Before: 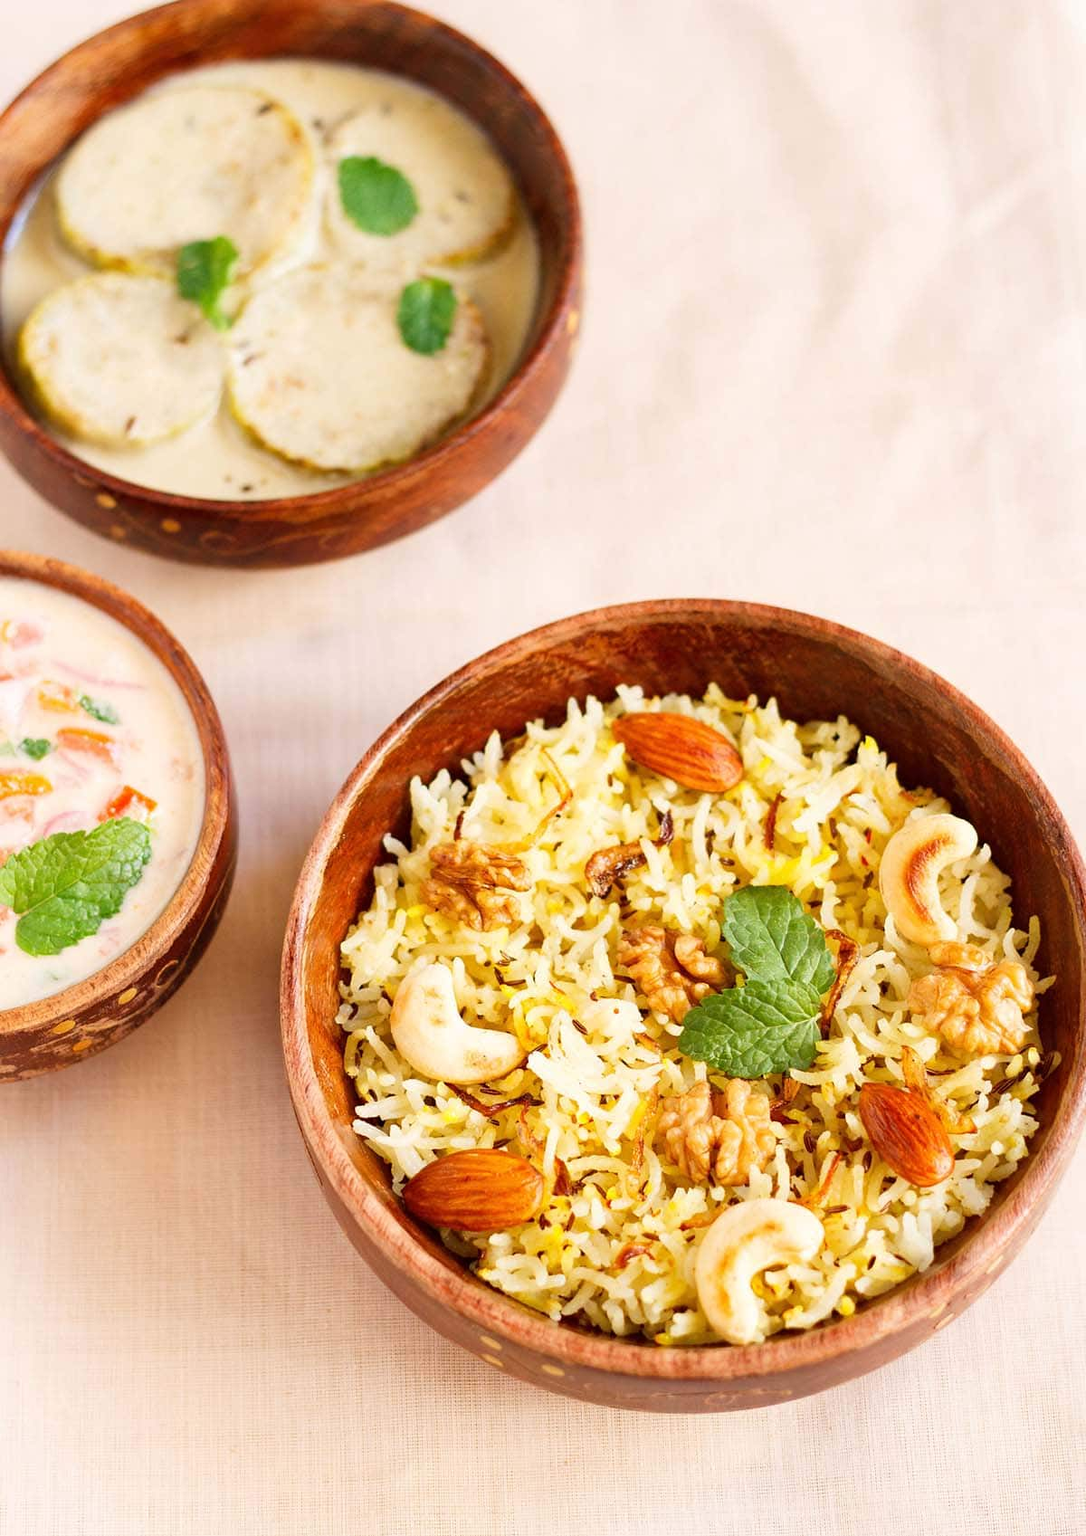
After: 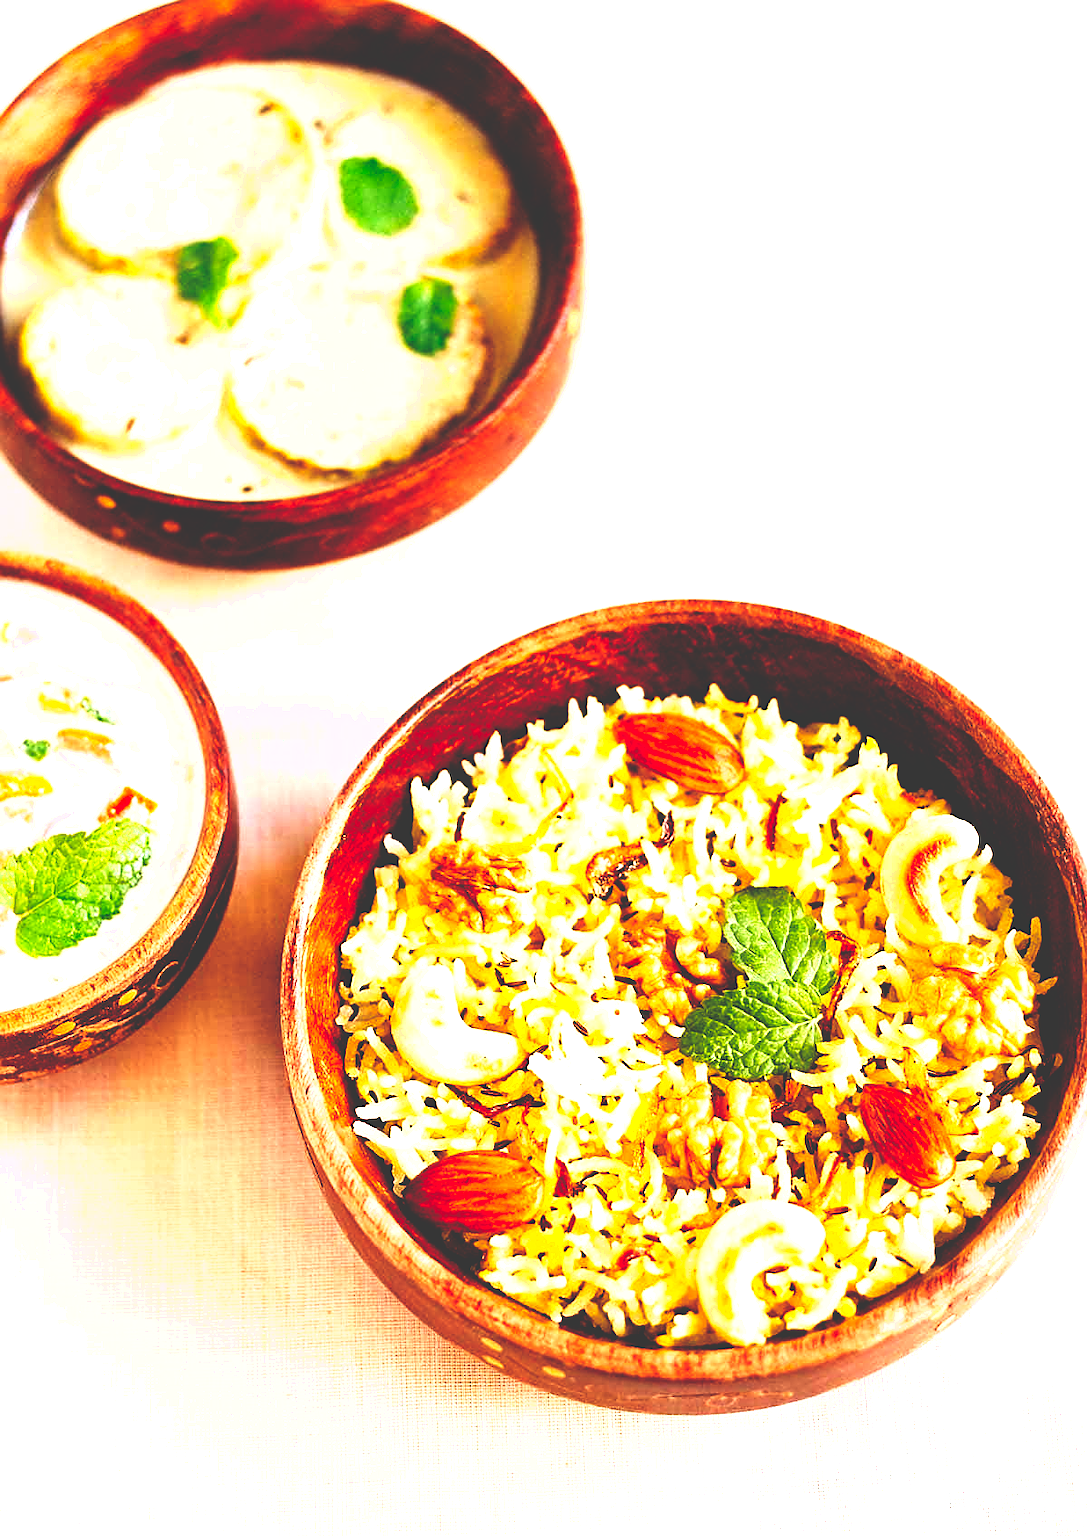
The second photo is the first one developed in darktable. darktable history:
exposure: black level correction 0, exposure 0.7 EV, compensate exposure bias true, compensate highlight preservation false
base curve: curves: ch0 [(0, 0.036) (0.083, 0.04) (0.804, 1)], preserve colors none
crop: bottom 0.071%
sharpen: on, module defaults
